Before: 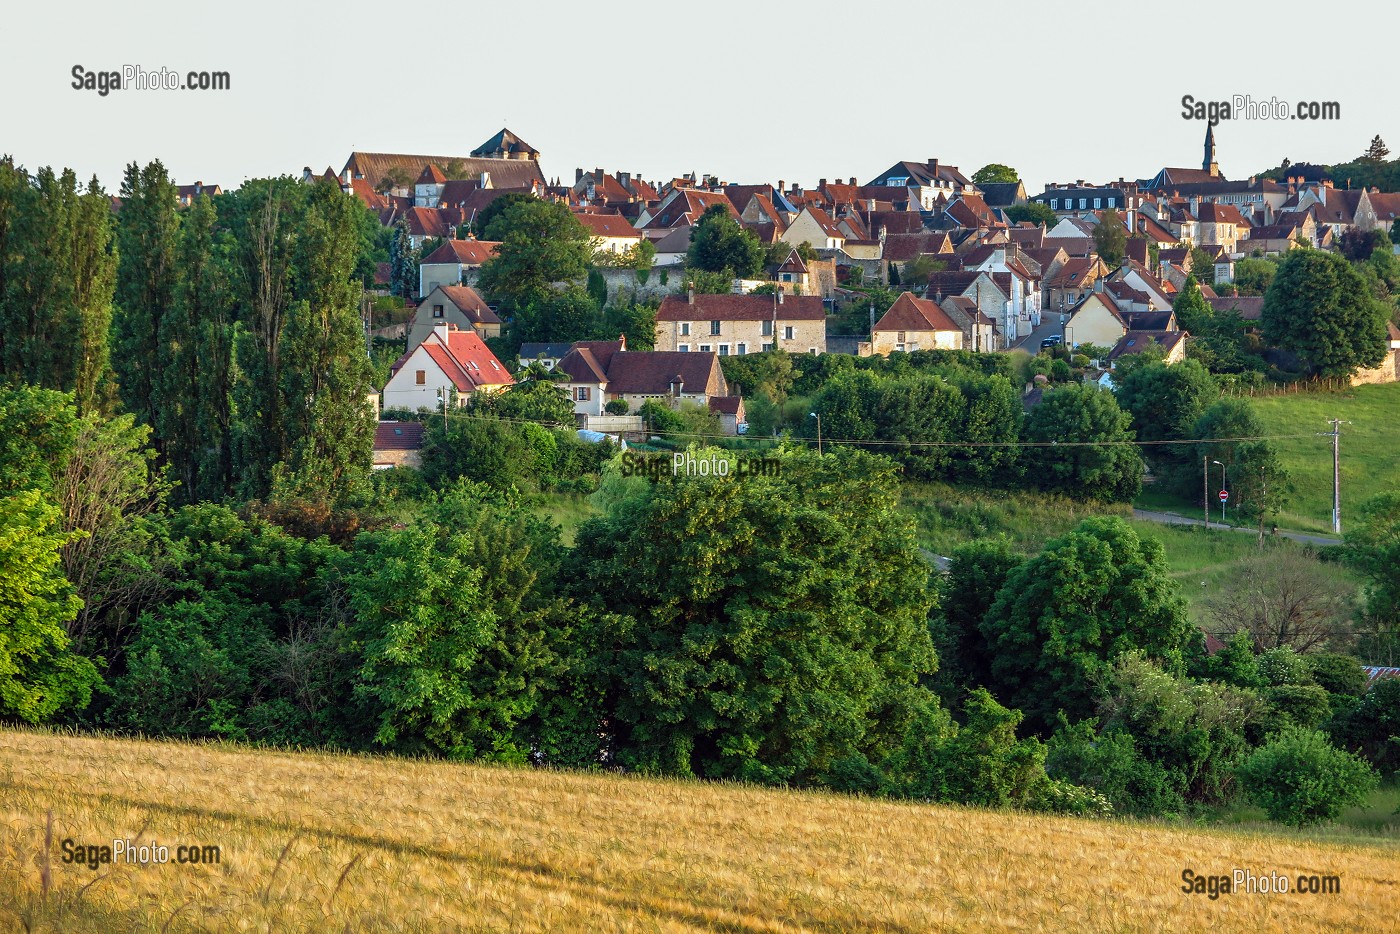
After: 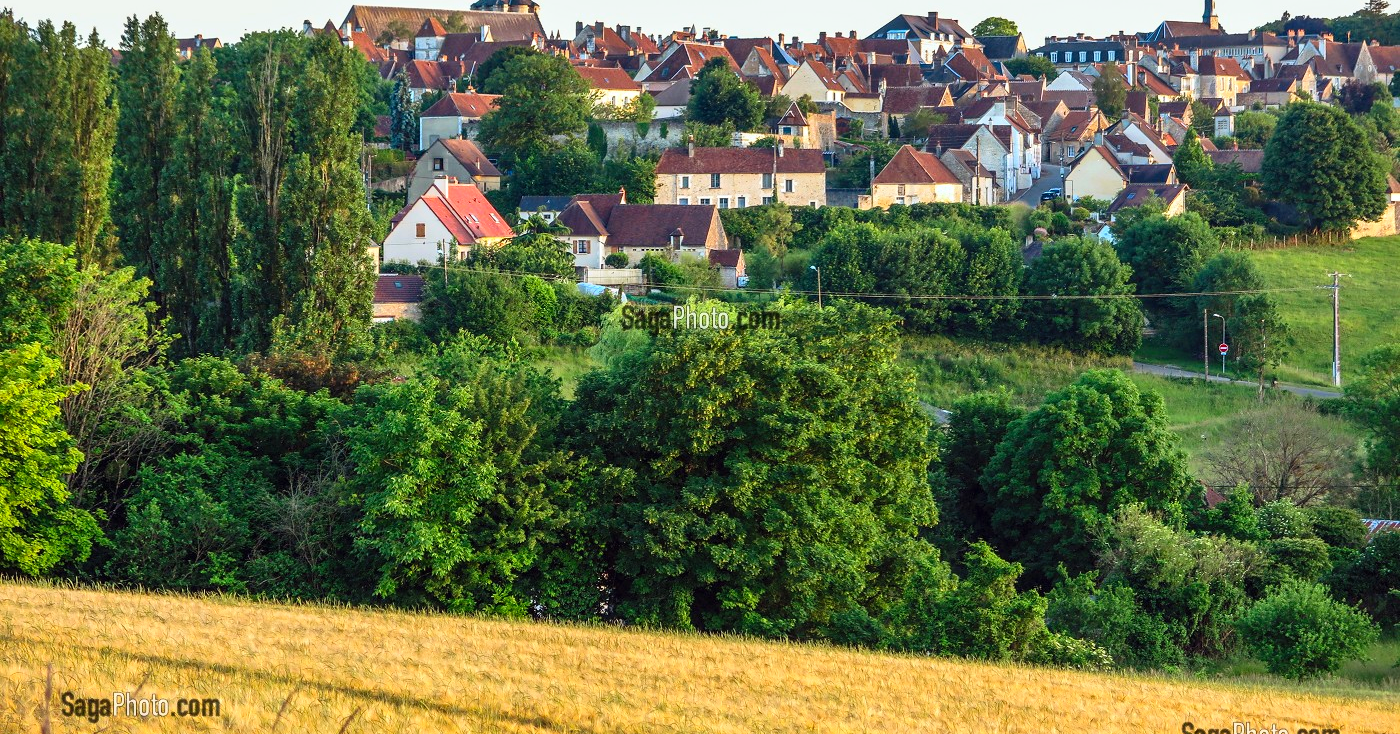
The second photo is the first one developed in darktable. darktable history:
contrast brightness saturation: contrast 0.204, brightness 0.156, saturation 0.219
crop and rotate: top 15.792%, bottom 5.547%
